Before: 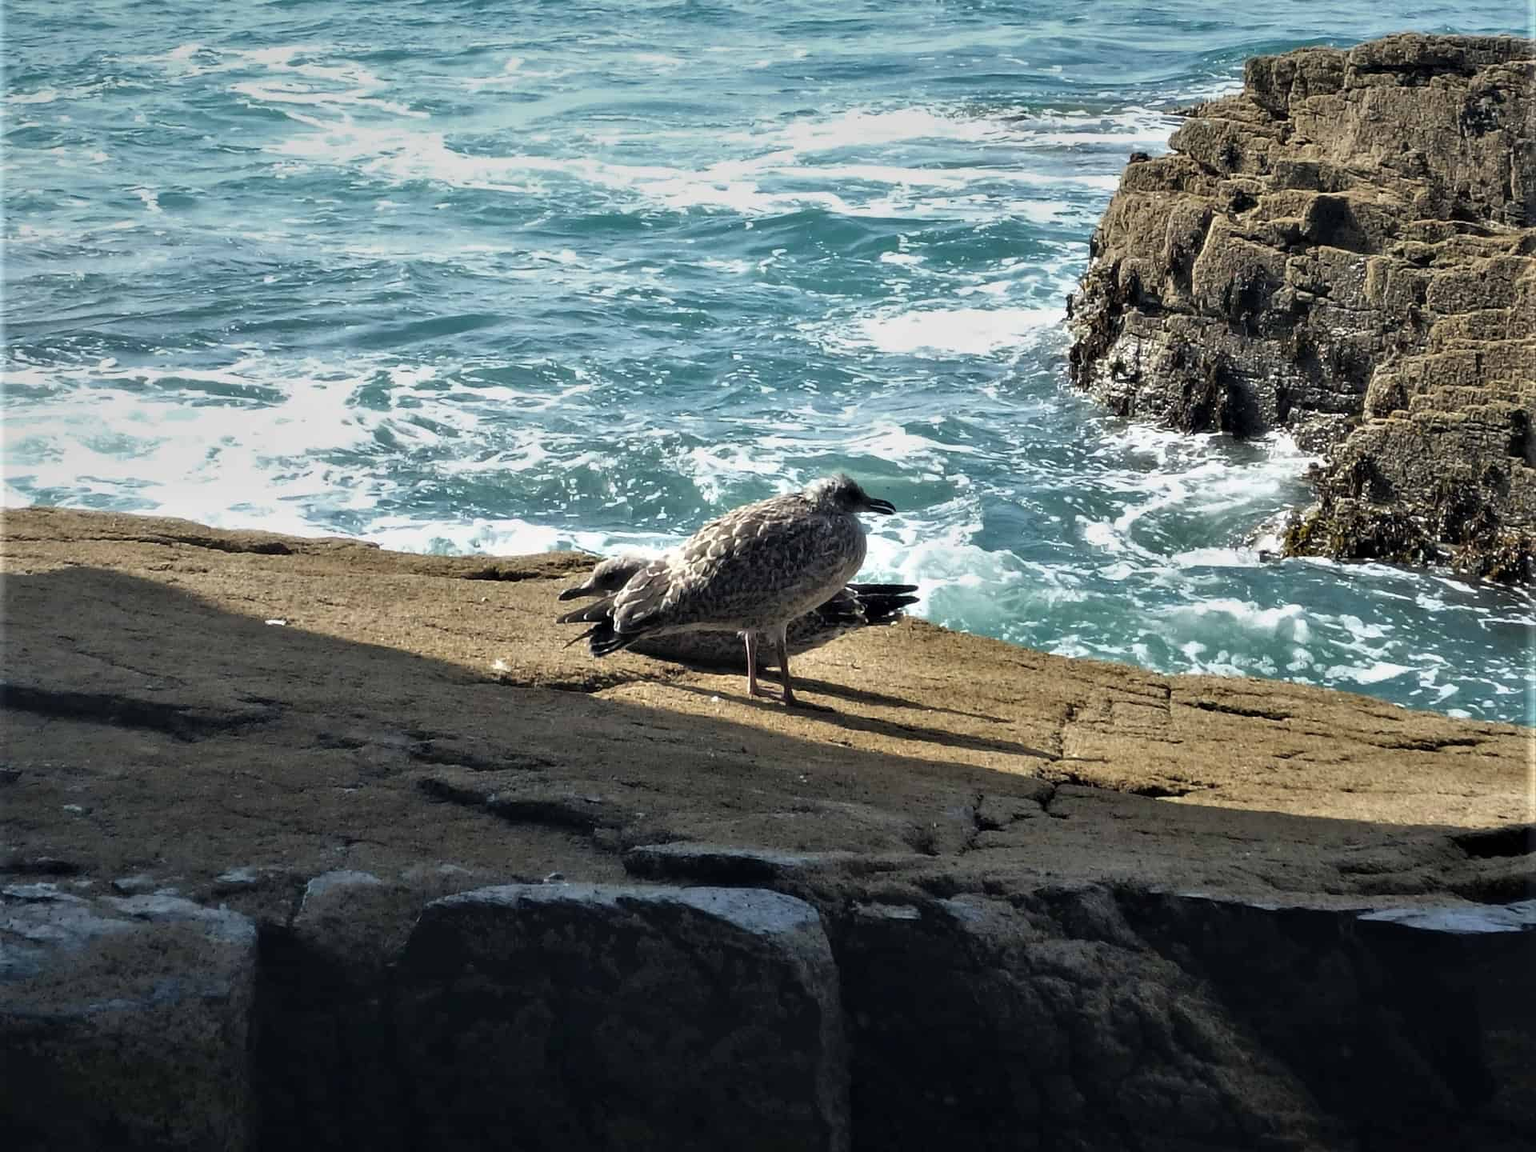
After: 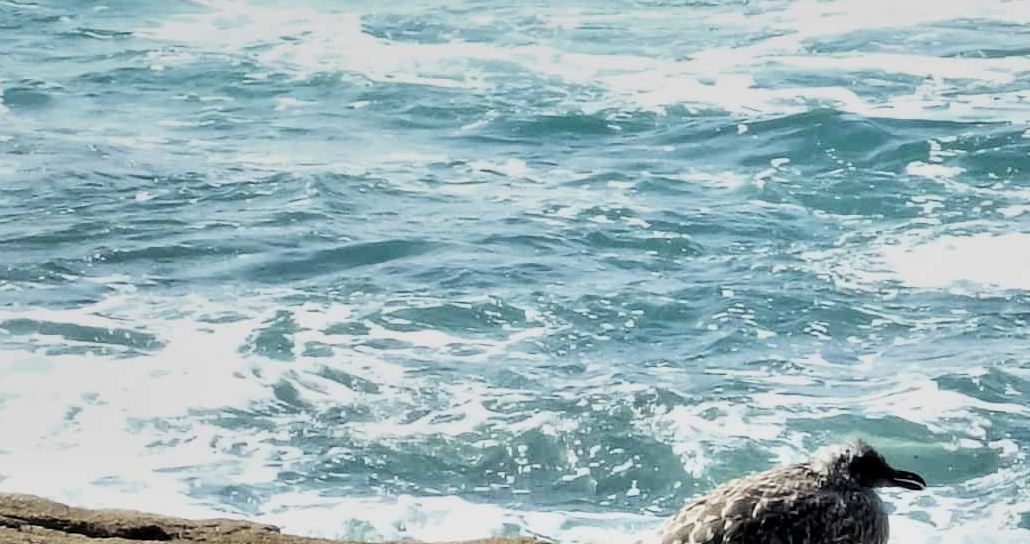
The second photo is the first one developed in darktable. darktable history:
exposure: black level correction 0, exposure 0.2 EV, compensate exposure bias true, compensate highlight preservation false
crop: left 10.121%, top 10.631%, right 36.218%, bottom 51.526%
filmic rgb: black relative exposure -5 EV, hardness 2.88, contrast 1.3, highlights saturation mix -10%
haze removal: strength -0.05
